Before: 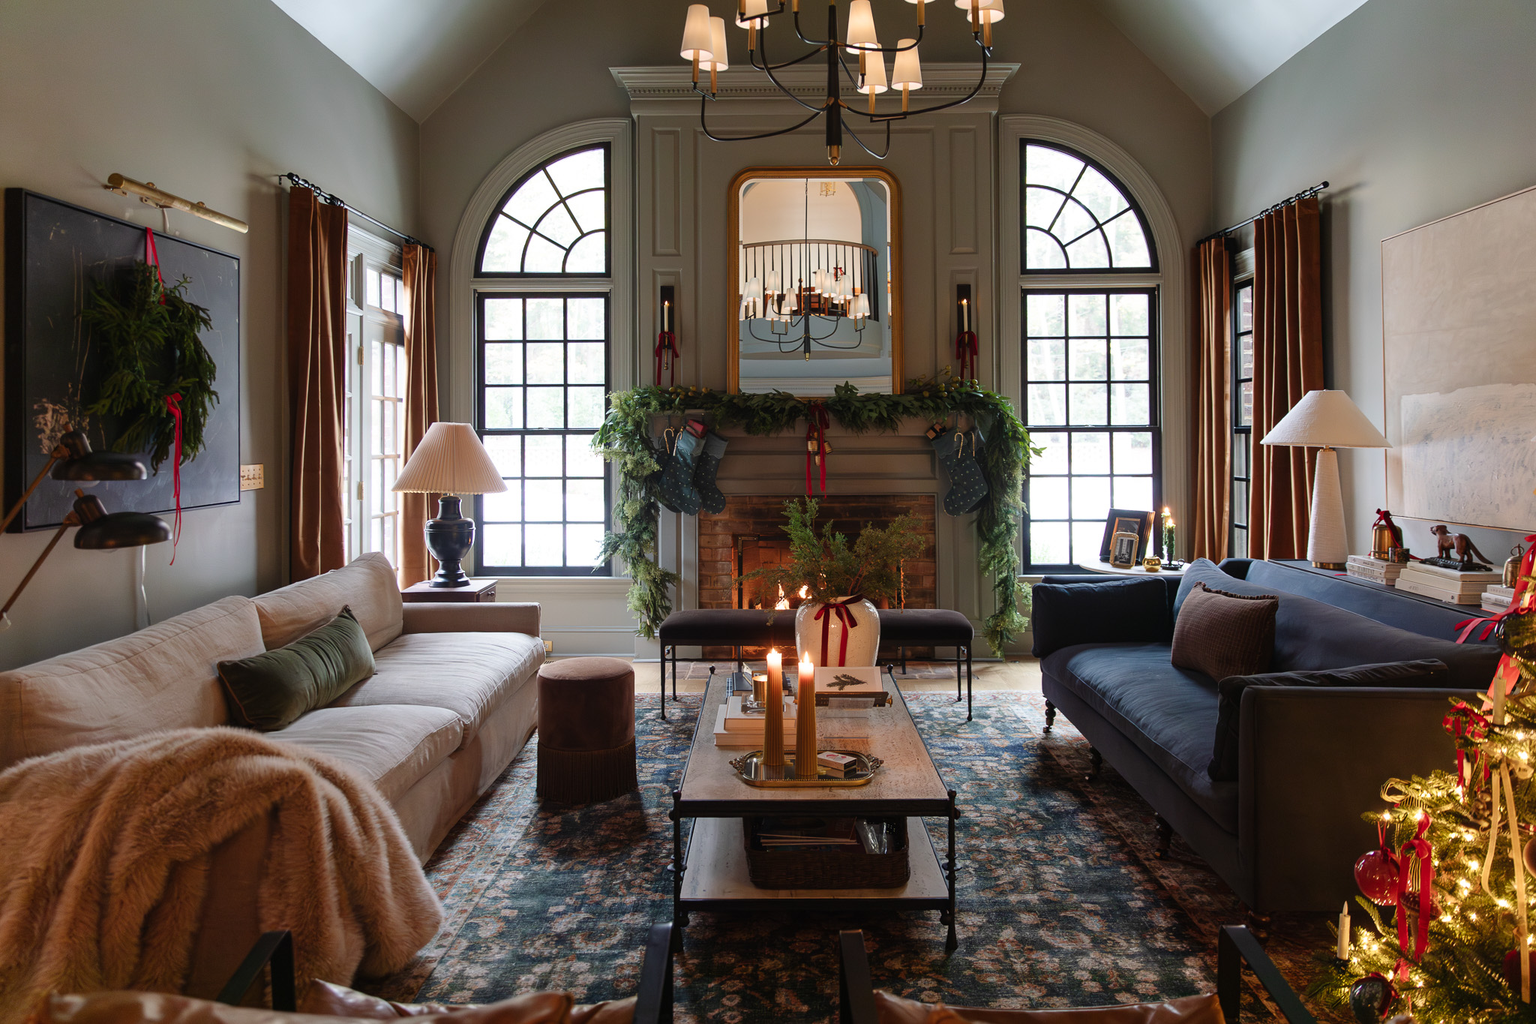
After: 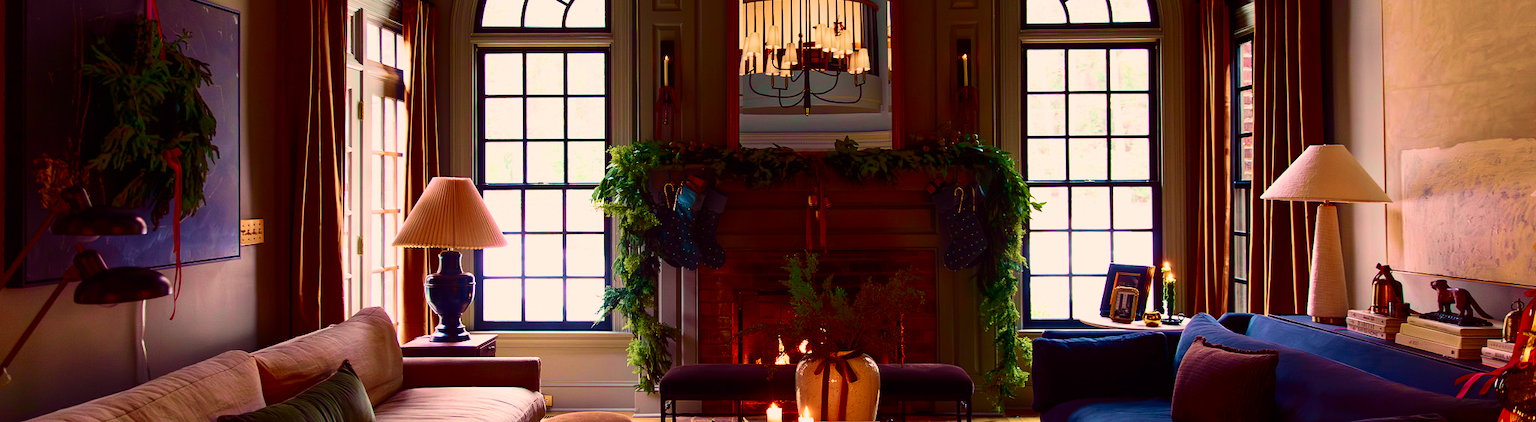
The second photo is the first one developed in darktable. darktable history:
crop and rotate: top 23.976%, bottom 34.775%
color balance rgb: shadows lift › chroma 6.188%, shadows lift › hue 303.8°, perceptual saturation grading › global saturation 0.425%, global vibrance 20%
exposure: exposure -0.143 EV, compensate exposure bias true, compensate highlight preservation false
tone curve: curves: ch0 [(0, 0.003) (0.044, 0.032) (0.12, 0.089) (0.19, 0.164) (0.269, 0.269) (0.473, 0.533) (0.595, 0.695) (0.718, 0.823) (0.855, 0.931) (1, 0.982)]; ch1 [(0, 0) (0.243, 0.245) (0.427, 0.387) (0.493, 0.481) (0.501, 0.5) (0.521, 0.528) (0.554, 0.586) (0.607, 0.655) (0.671, 0.735) (0.796, 0.85) (1, 1)]; ch2 [(0, 0) (0.249, 0.216) (0.357, 0.317) (0.448, 0.432) (0.478, 0.492) (0.498, 0.499) (0.517, 0.519) (0.537, 0.57) (0.569, 0.623) (0.61, 0.663) (0.706, 0.75) (0.808, 0.809) (0.991, 0.968)], color space Lab, independent channels, preserve colors none
contrast brightness saturation: contrast 0.095, brightness -0.264, saturation 0.144
velvia: strength 75%
color correction: highlights a* 12.07, highlights b* 11.76
